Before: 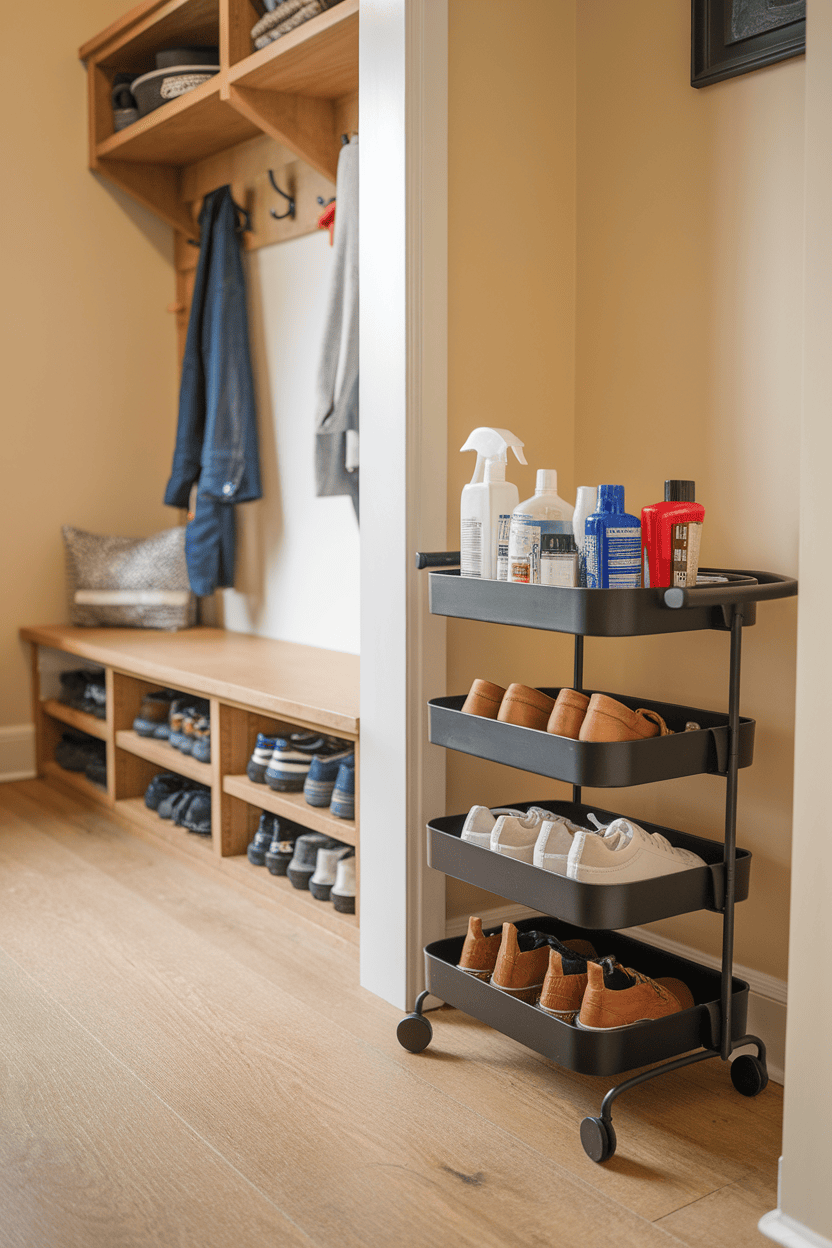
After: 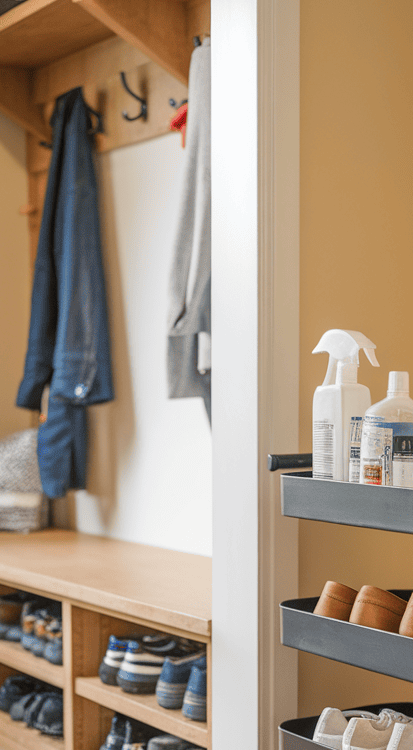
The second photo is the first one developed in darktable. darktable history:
crop: left 17.888%, top 7.886%, right 32.463%, bottom 31.96%
